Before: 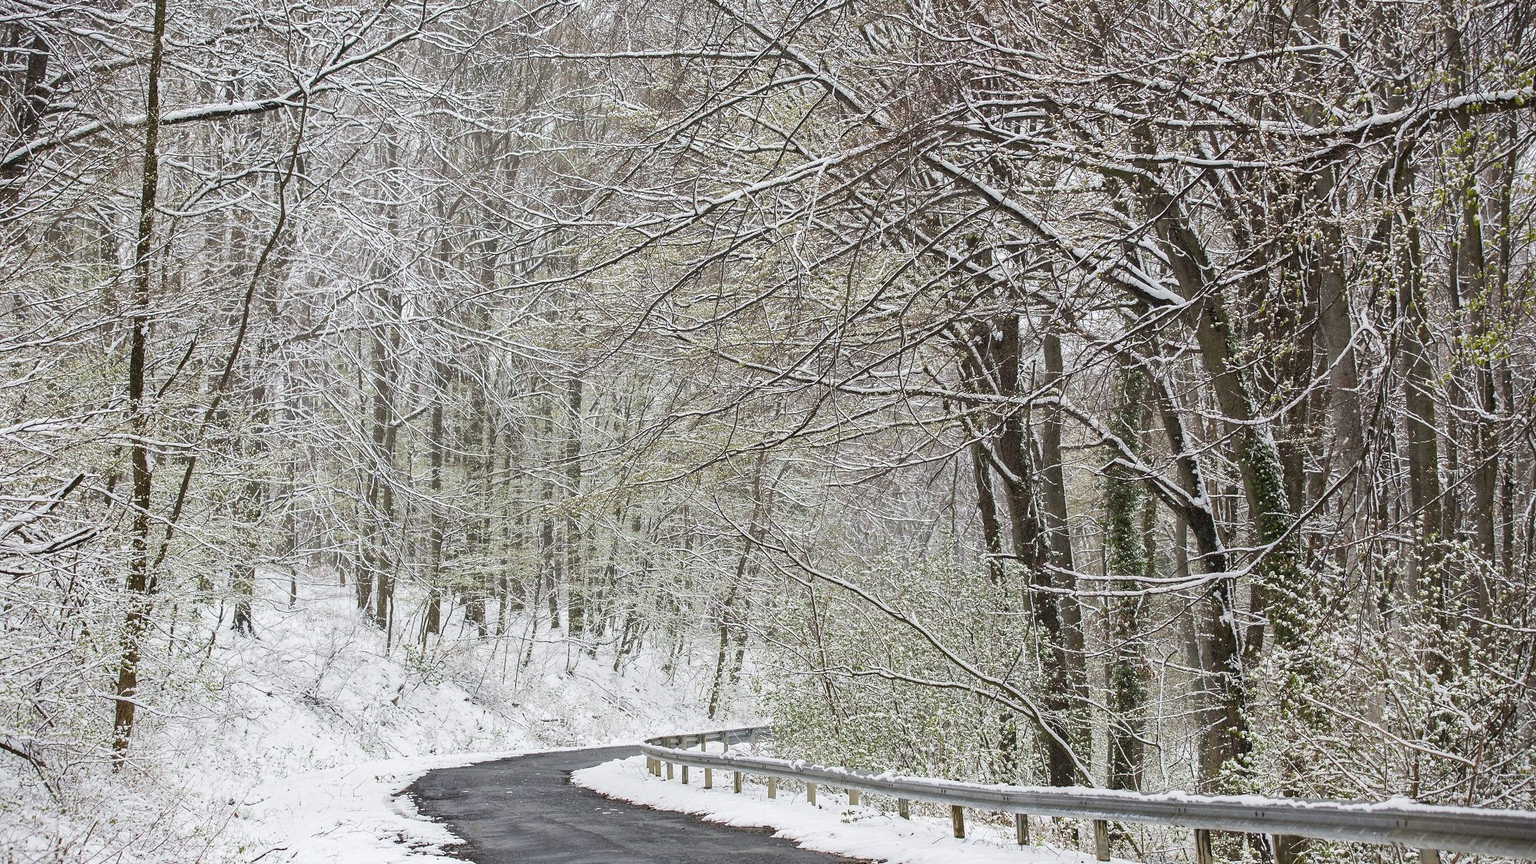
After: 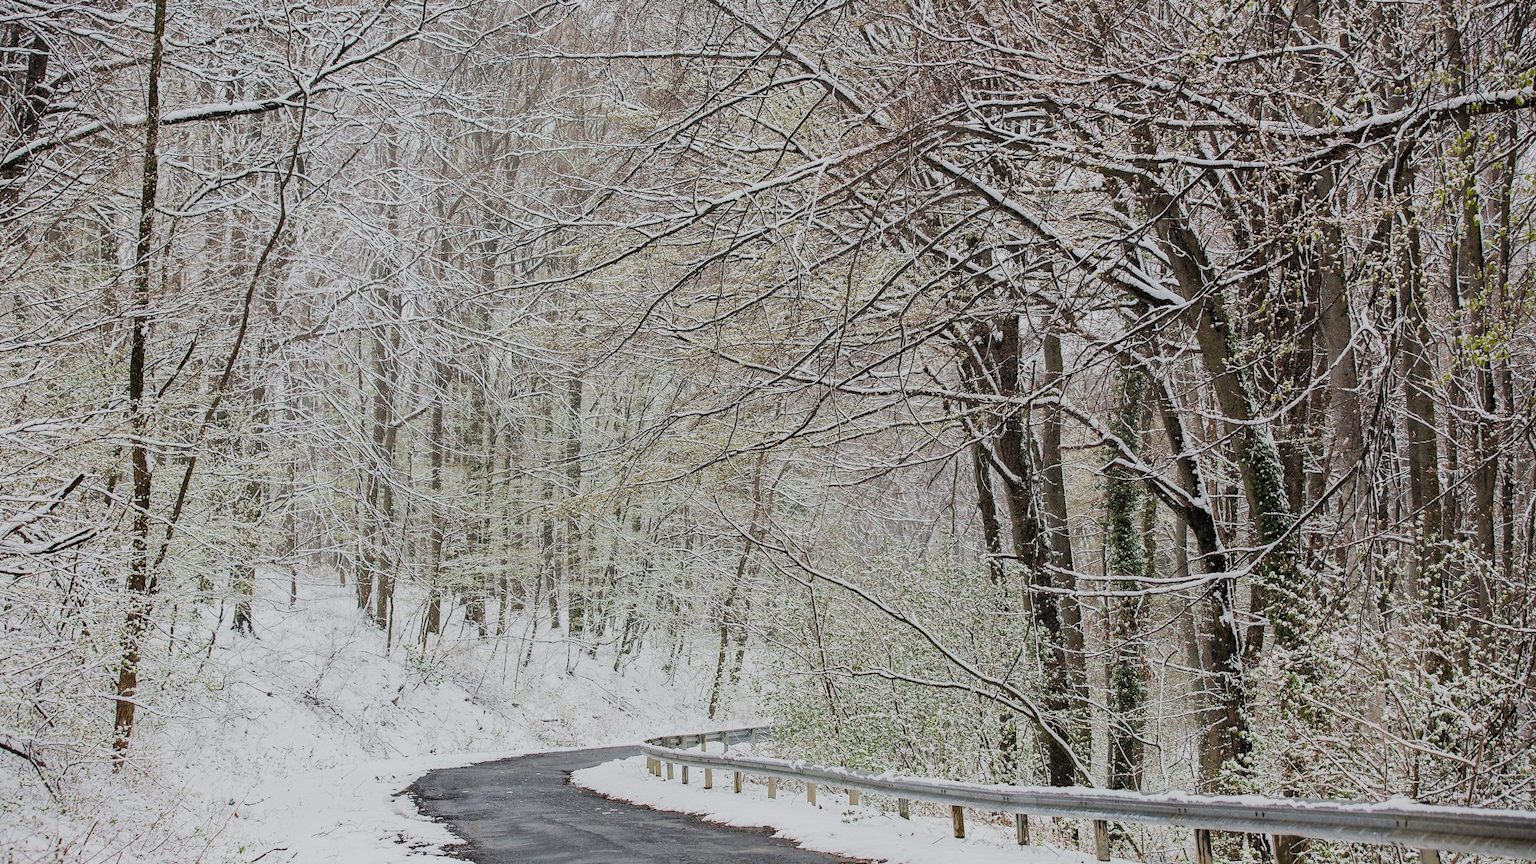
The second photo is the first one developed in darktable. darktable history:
filmic rgb: black relative exposure -7.65 EV, white relative exposure 4.56 EV, hardness 3.61, add noise in highlights 0.001, color science v3 (2019), use custom middle-gray values true, contrast in highlights soft
levels: levels [0, 0.498, 1]
